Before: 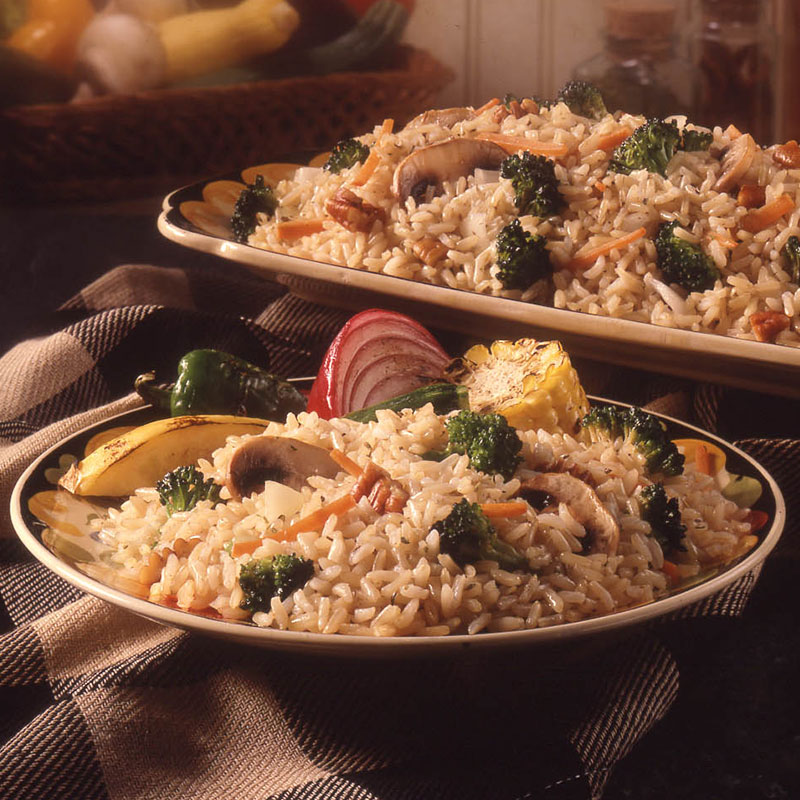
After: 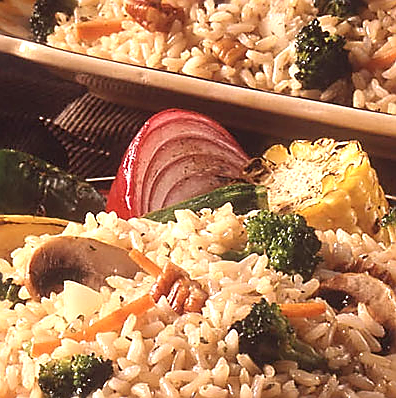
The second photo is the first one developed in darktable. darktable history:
crop: left 25.131%, top 25.02%, right 25.341%, bottom 25.19%
sharpen: radius 1.405, amount 1.246, threshold 0.632
exposure: exposure 0.563 EV, compensate highlight preservation false
